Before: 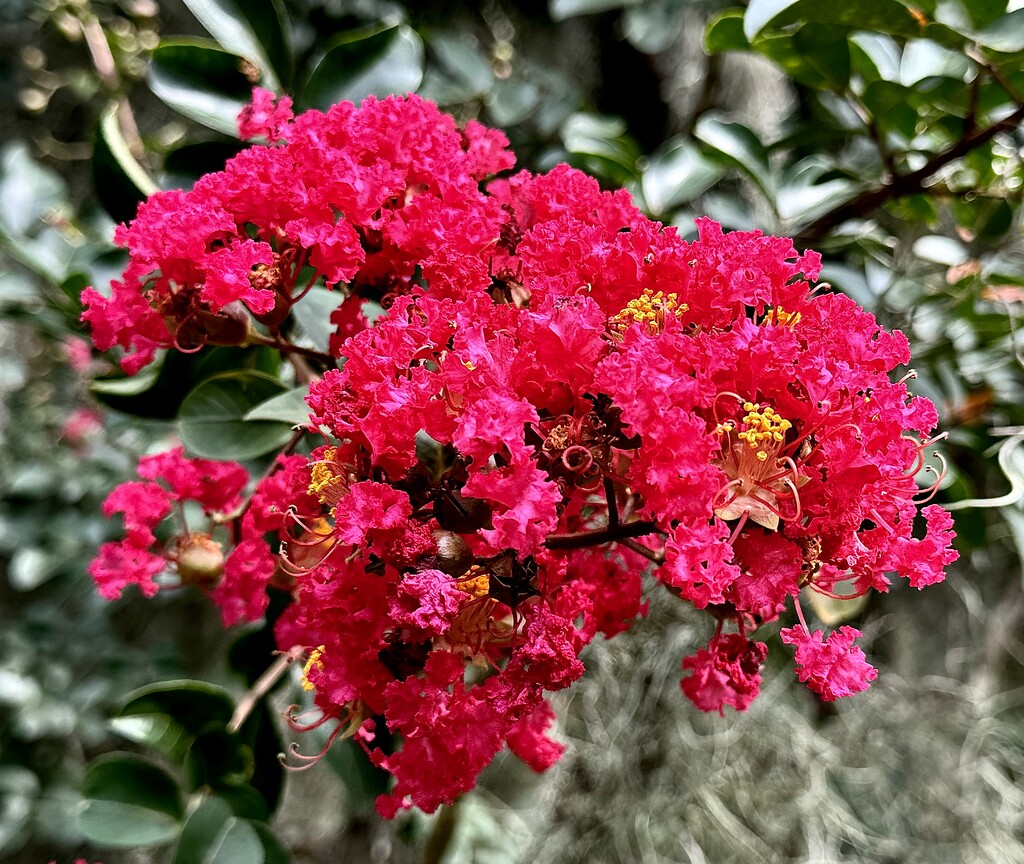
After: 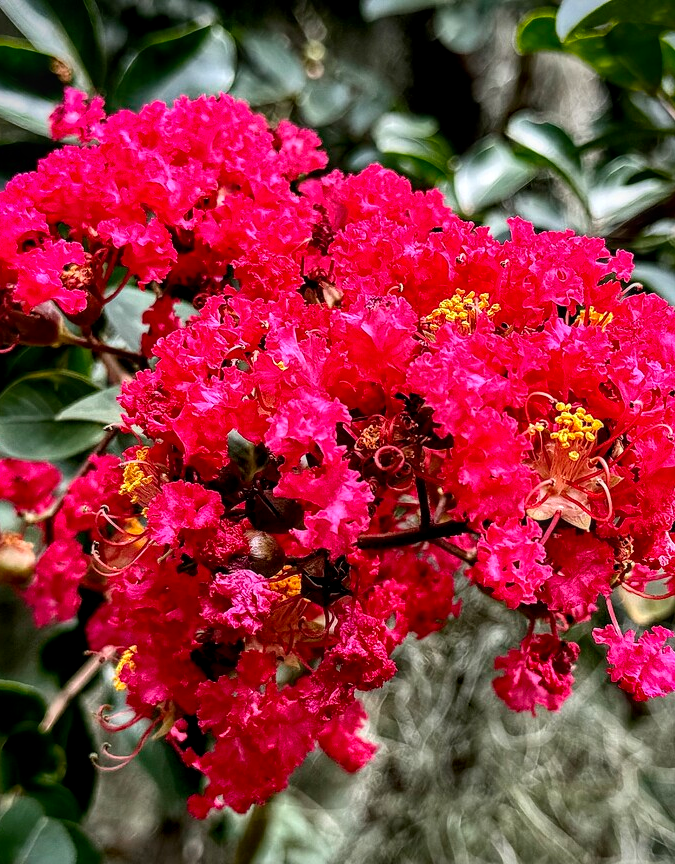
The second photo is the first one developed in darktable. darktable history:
vignetting: saturation 0.372
crop and rotate: left 18.394%, right 15.625%
local contrast: on, module defaults
